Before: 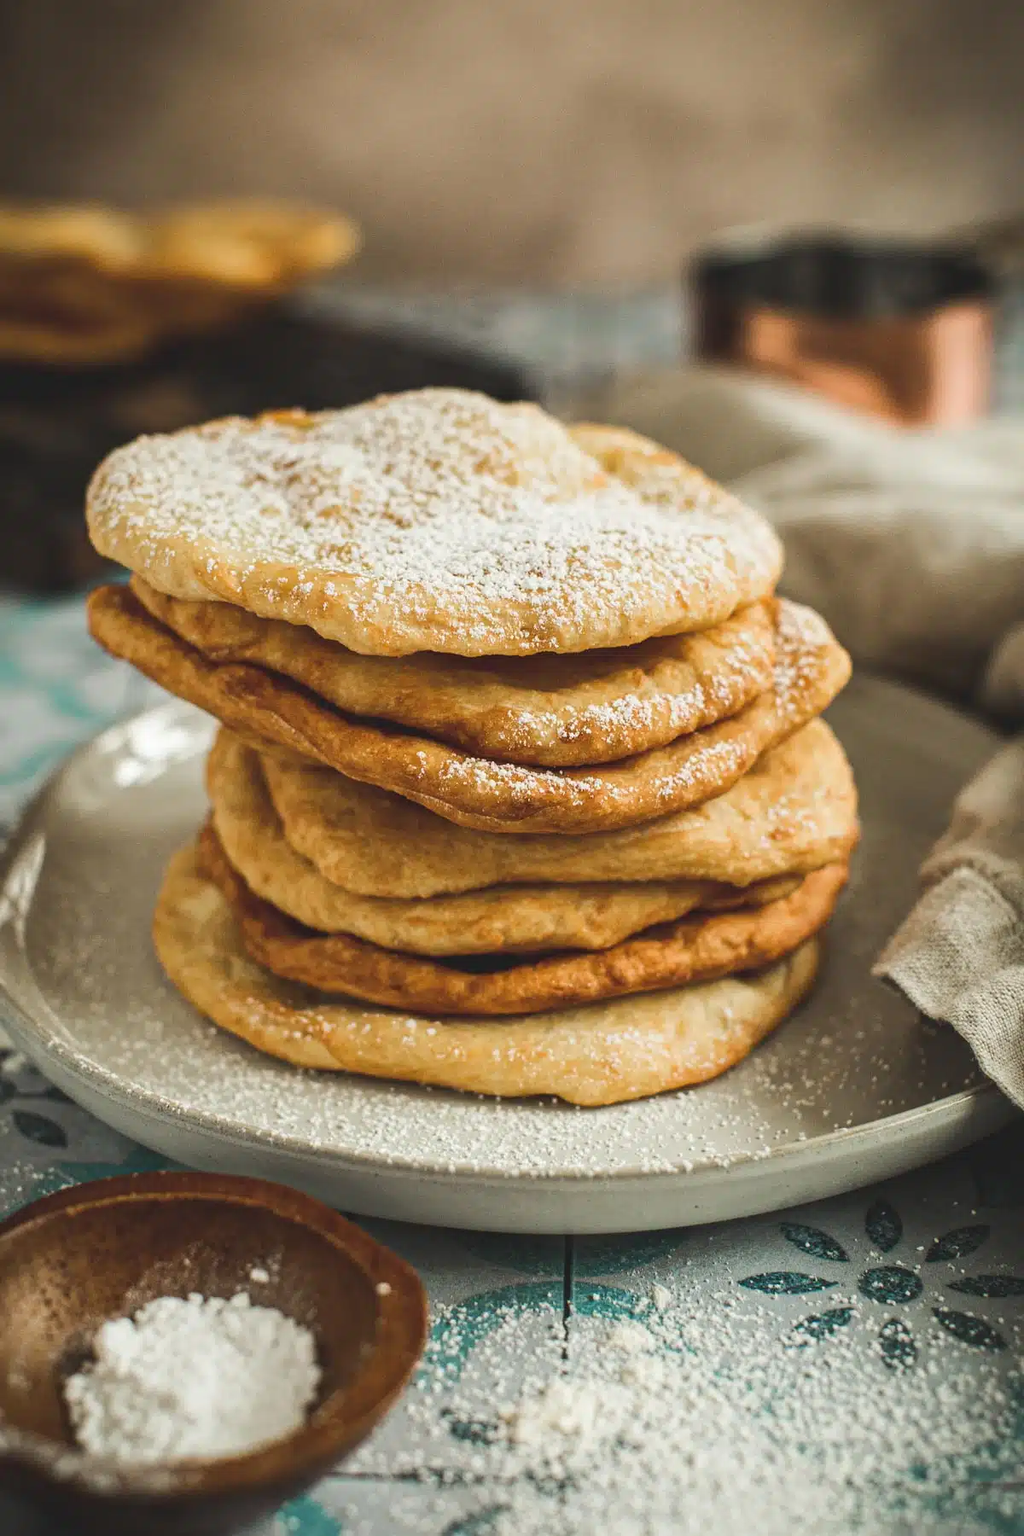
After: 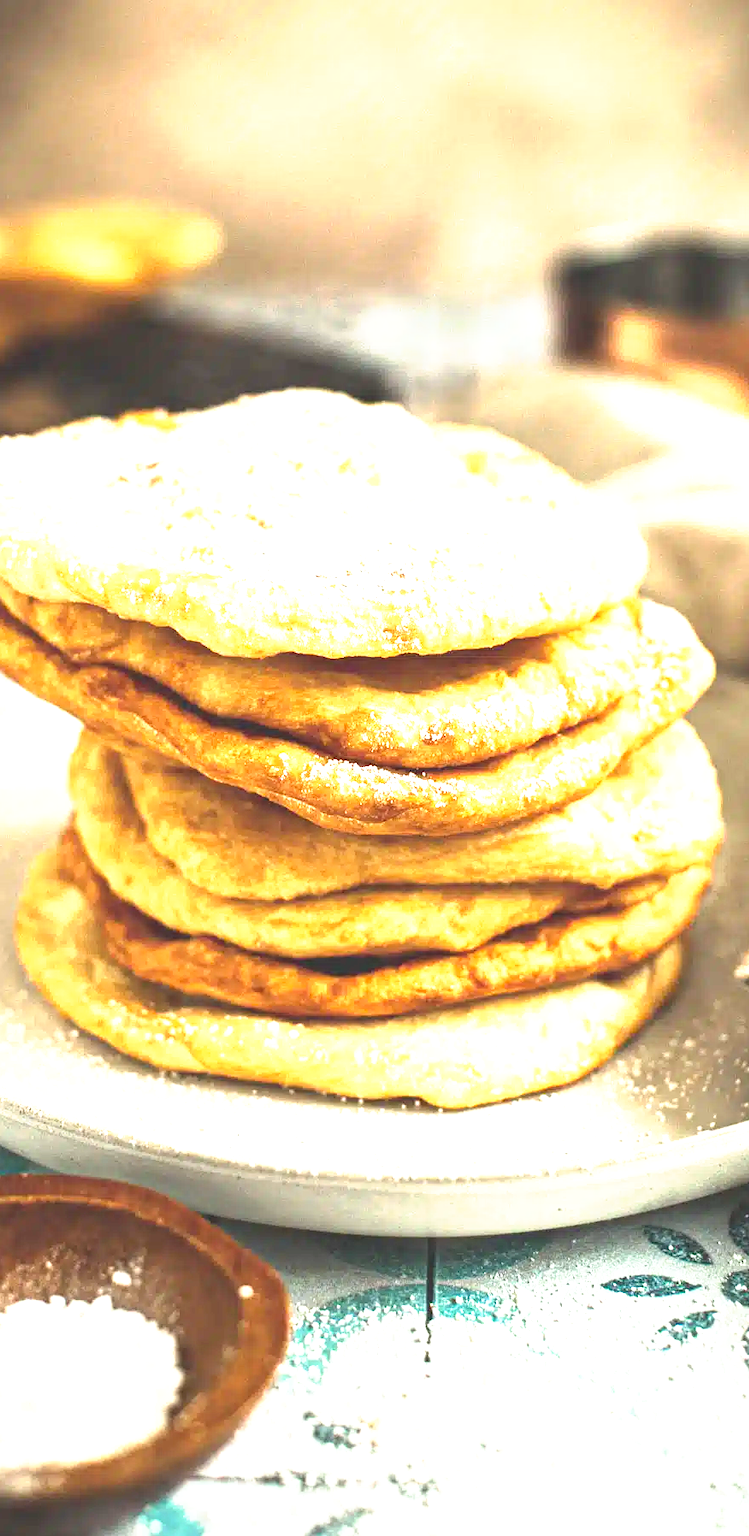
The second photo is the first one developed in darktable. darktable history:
exposure: black level correction 0, exposure 1.689 EV, compensate highlight preservation false
crop: left 13.565%, top 0%, right 13.262%
tone curve: curves: ch0 [(0, 0) (0.003, 0.002) (0.011, 0.01) (0.025, 0.022) (0.044, 0.039) (0.069, 0.061) (0.1, 0.088) (0.136, 0.126) (0.177, 0.167) (0.224, 0.211) (0.277, 0.27) (0.335, 0.335) (0.399, 0.407) (0.468, 0.485) (0.543, 0.569) (0.623, 0.659) (0.709, 0.756) (0.801, 0.851) (0.898, 0.961) (1, 1)], preserve colors none
